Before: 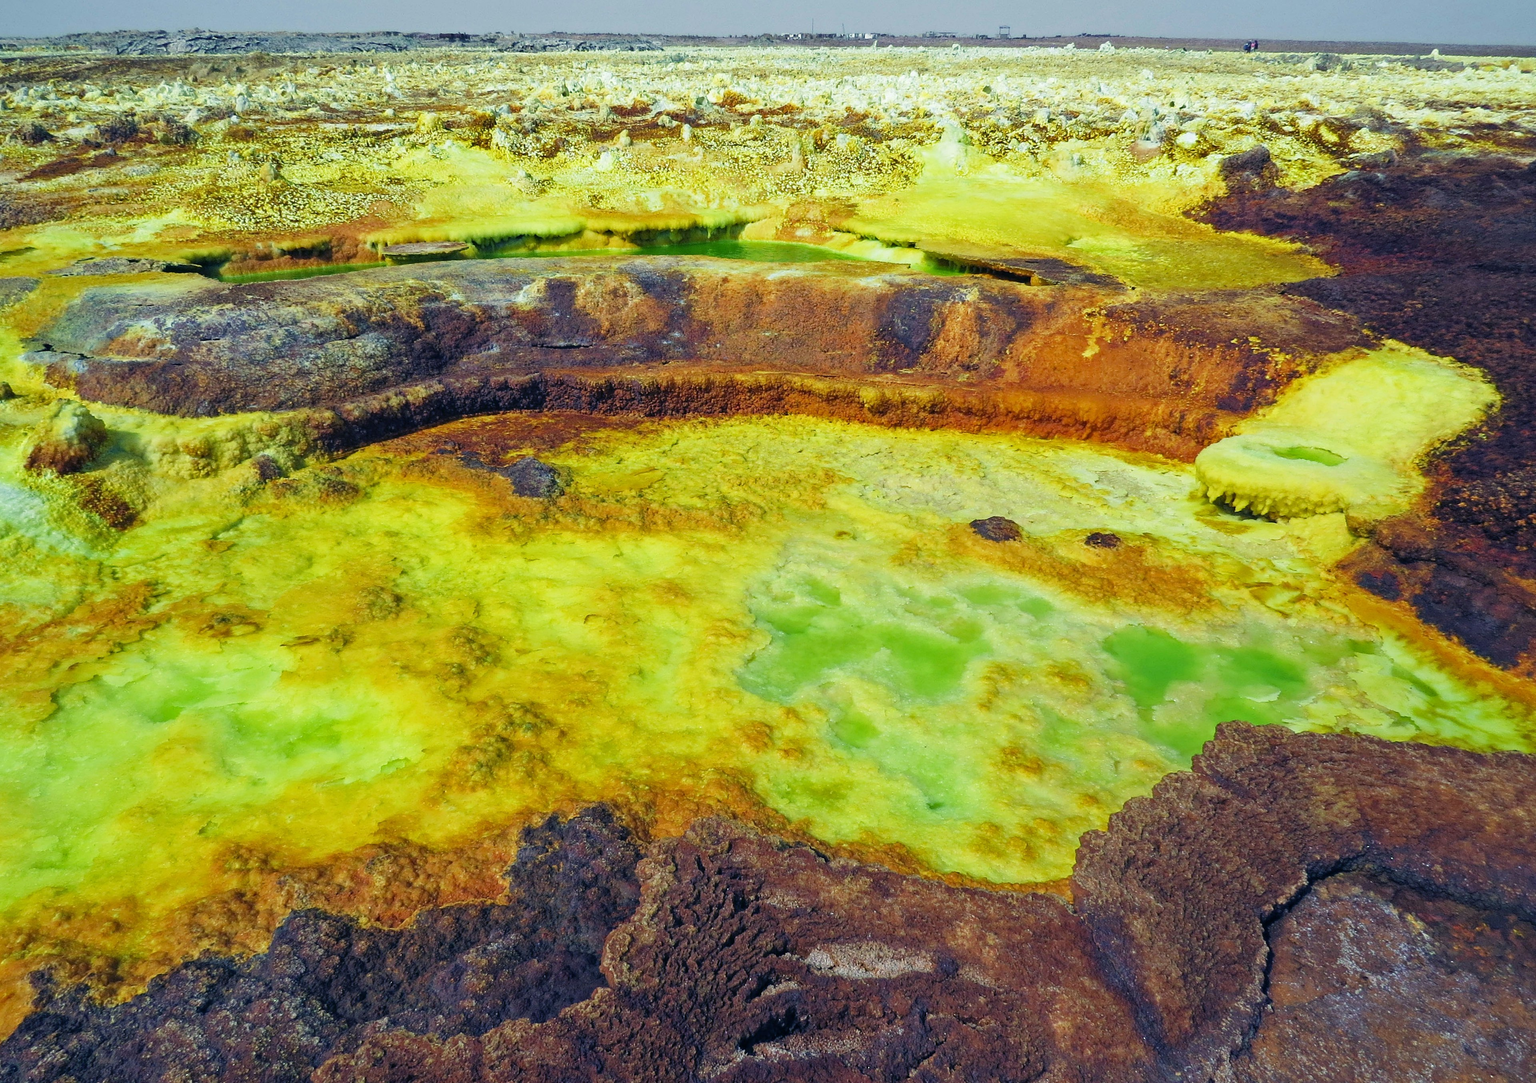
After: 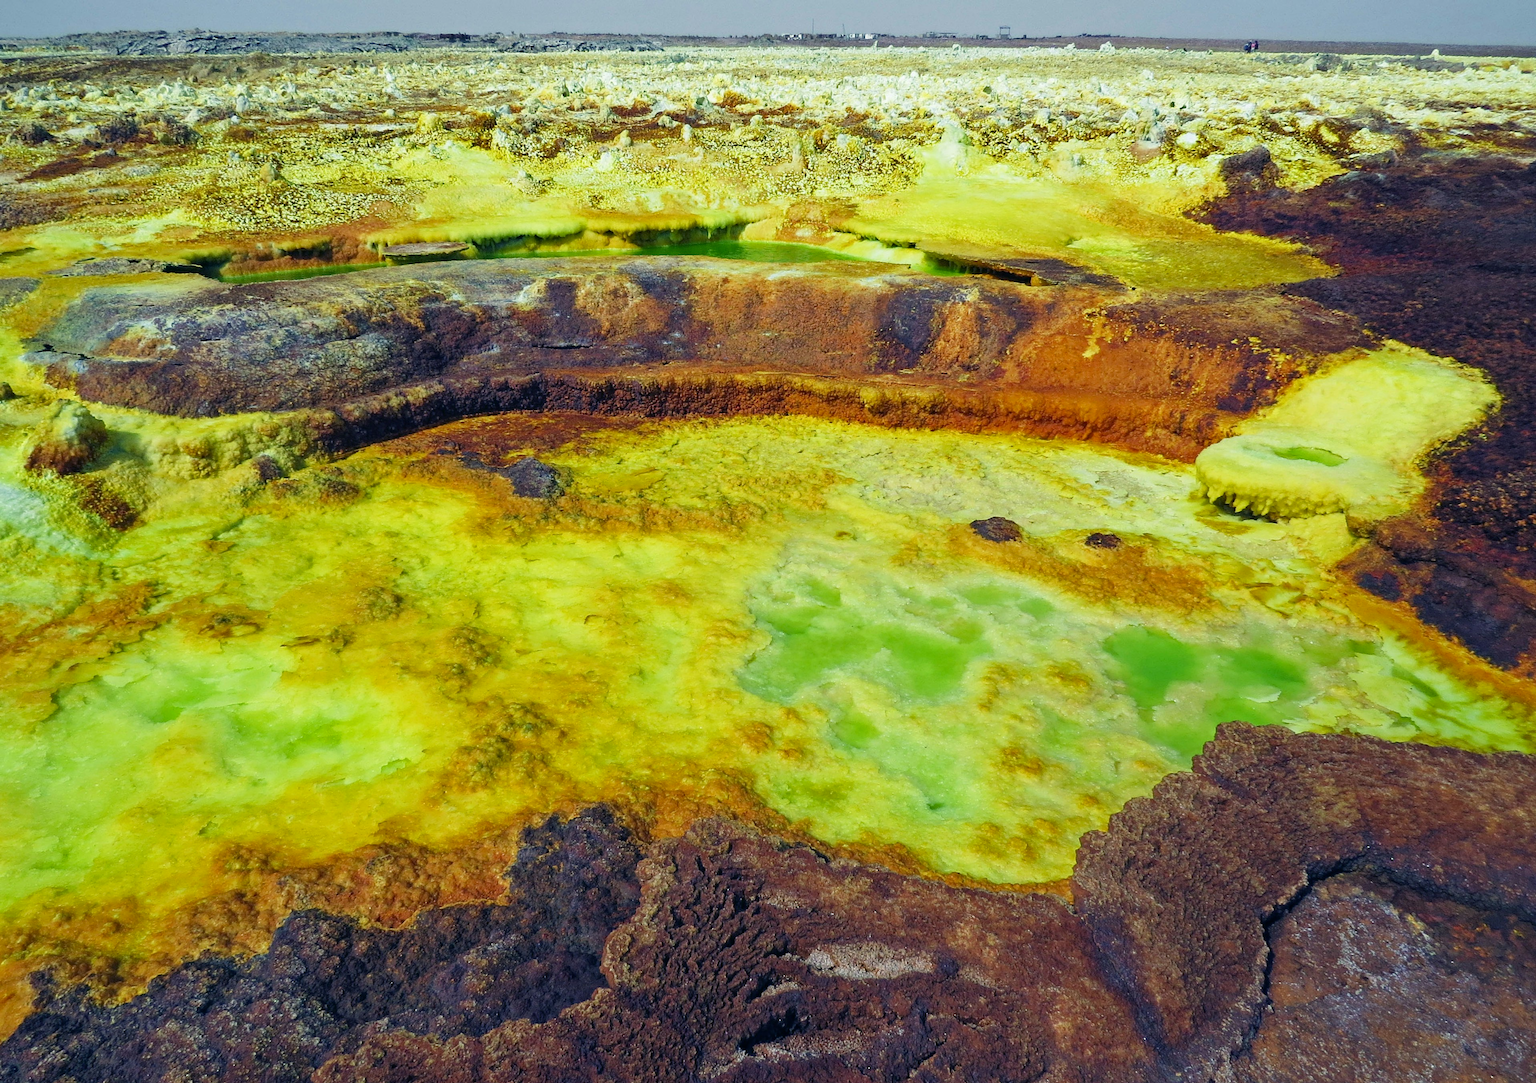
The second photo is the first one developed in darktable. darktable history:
contrast brightness saturation: contrast 0.03, brightness -0.032
